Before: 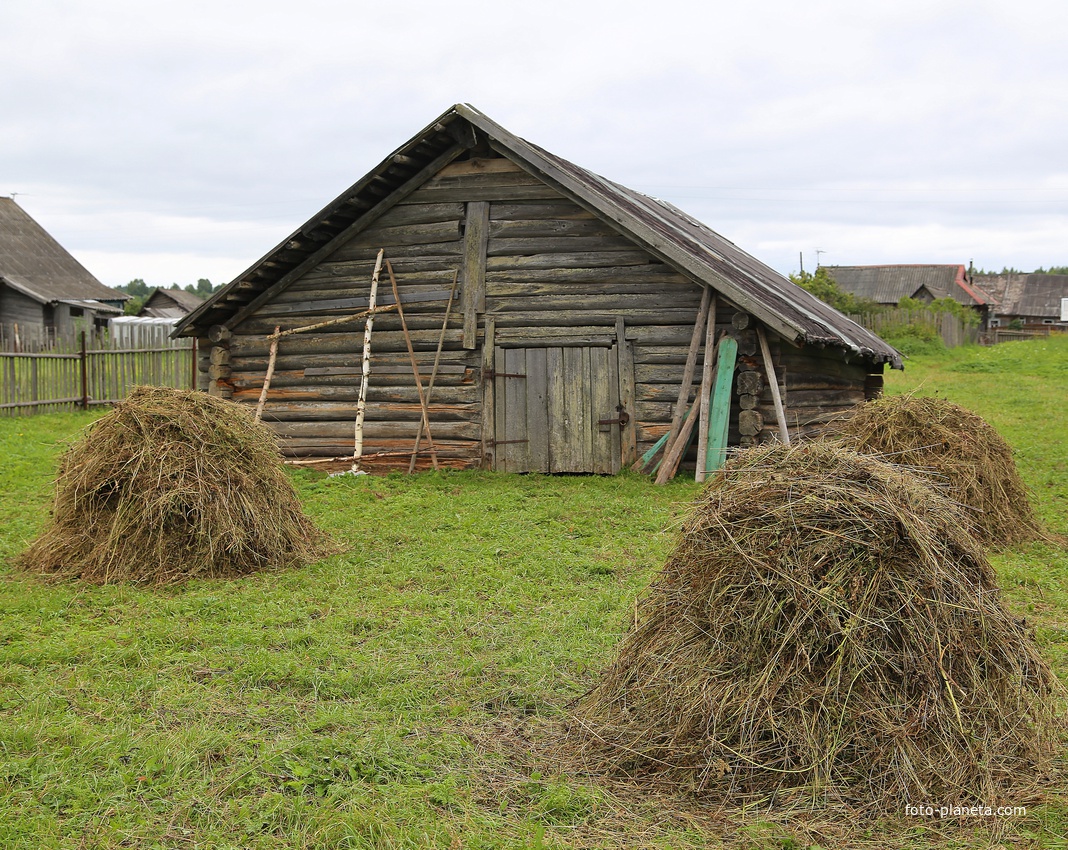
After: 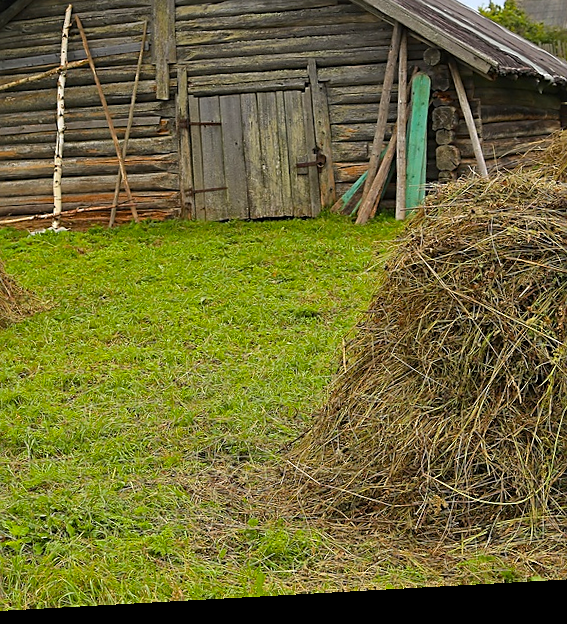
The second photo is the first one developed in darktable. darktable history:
sharpen: on, module defaults
crop and rotate: left 29.237%, top 31.152%, right 19.807%
color balance rgb: perceptual saturation grading › global saturation 20%, global vibrance 20%
rotate and perspective: rotation -3.18°, automatic cropping off
